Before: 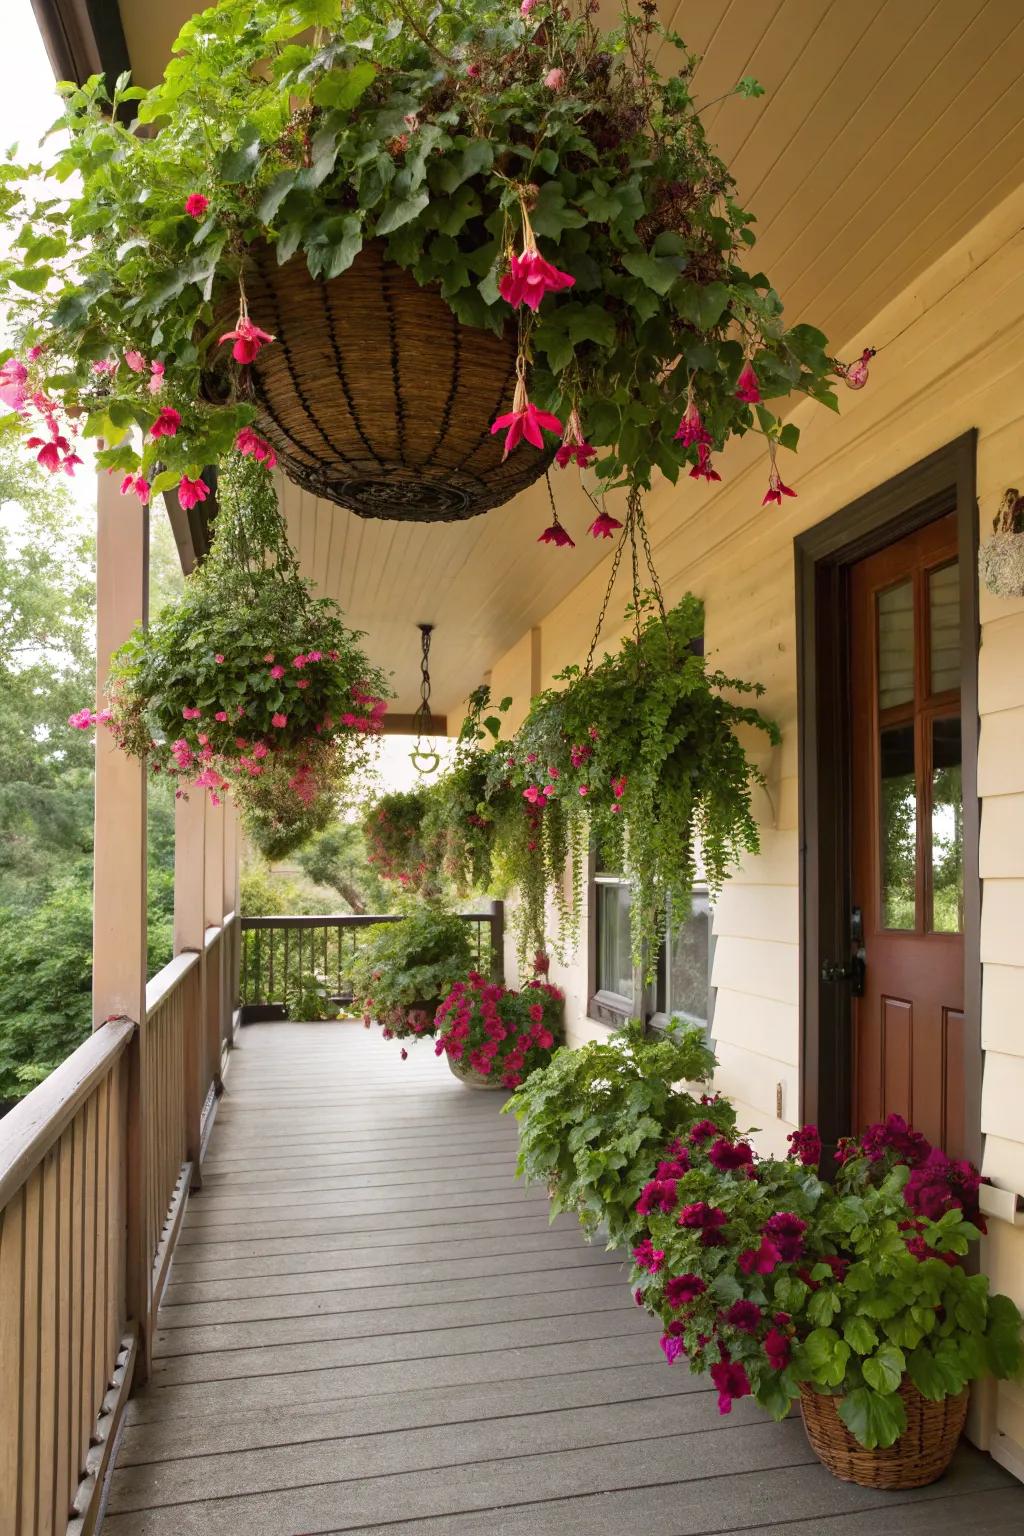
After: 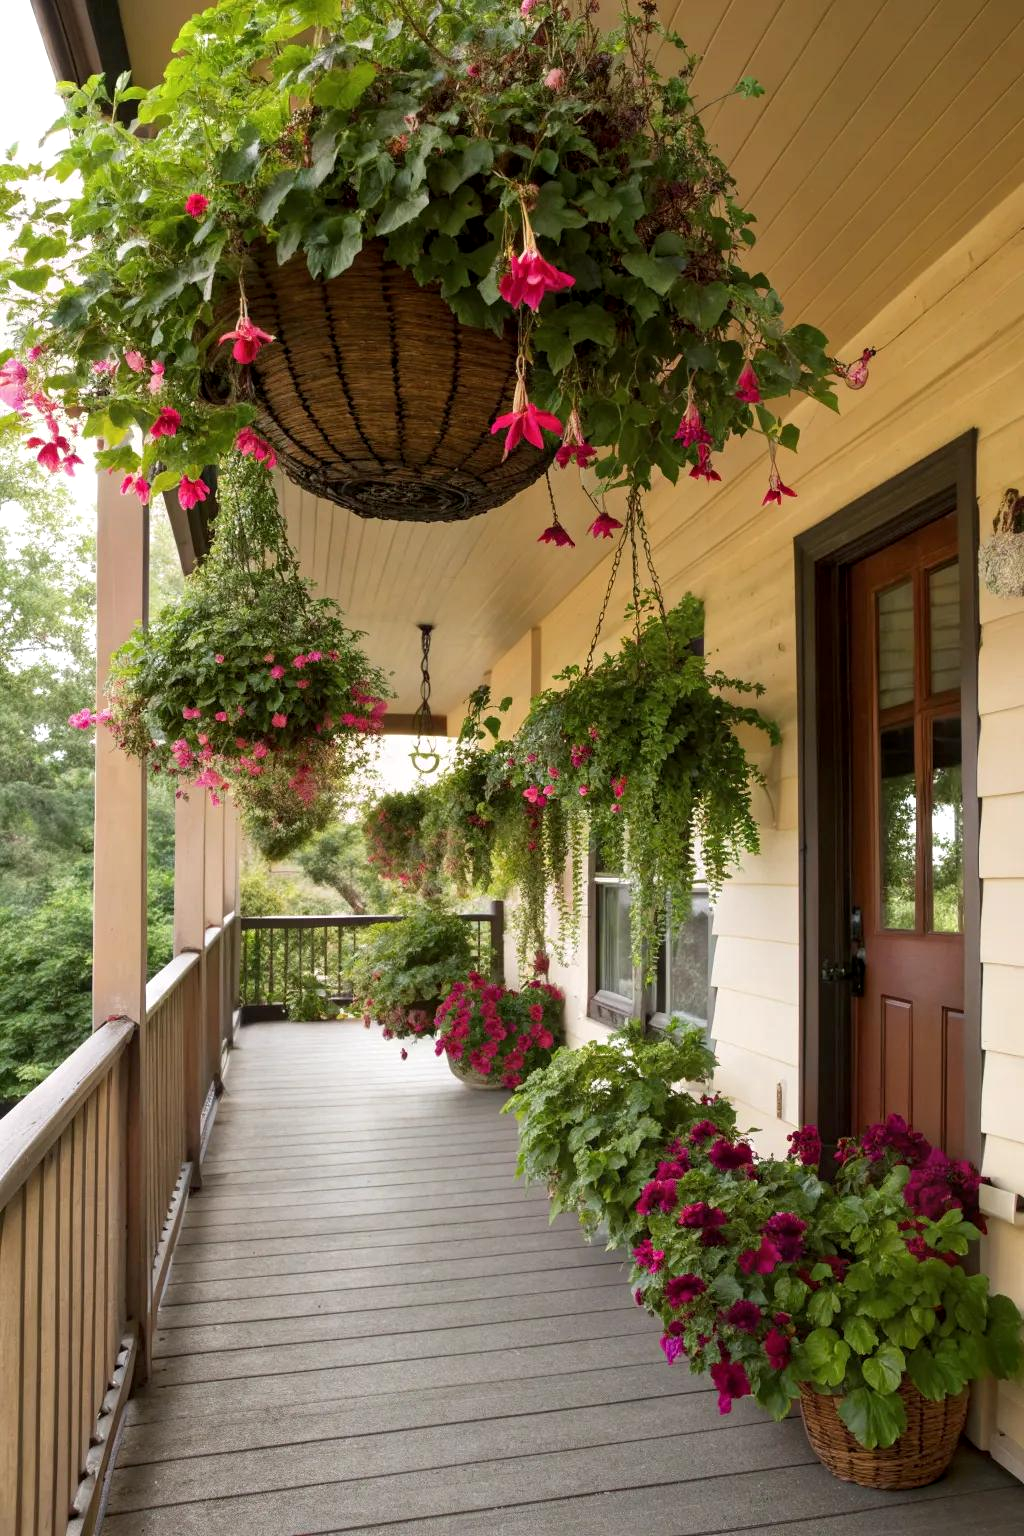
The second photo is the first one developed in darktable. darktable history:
local contrast: highlights 106%, shadows 102%, detail 120%, midtone range 0.2
